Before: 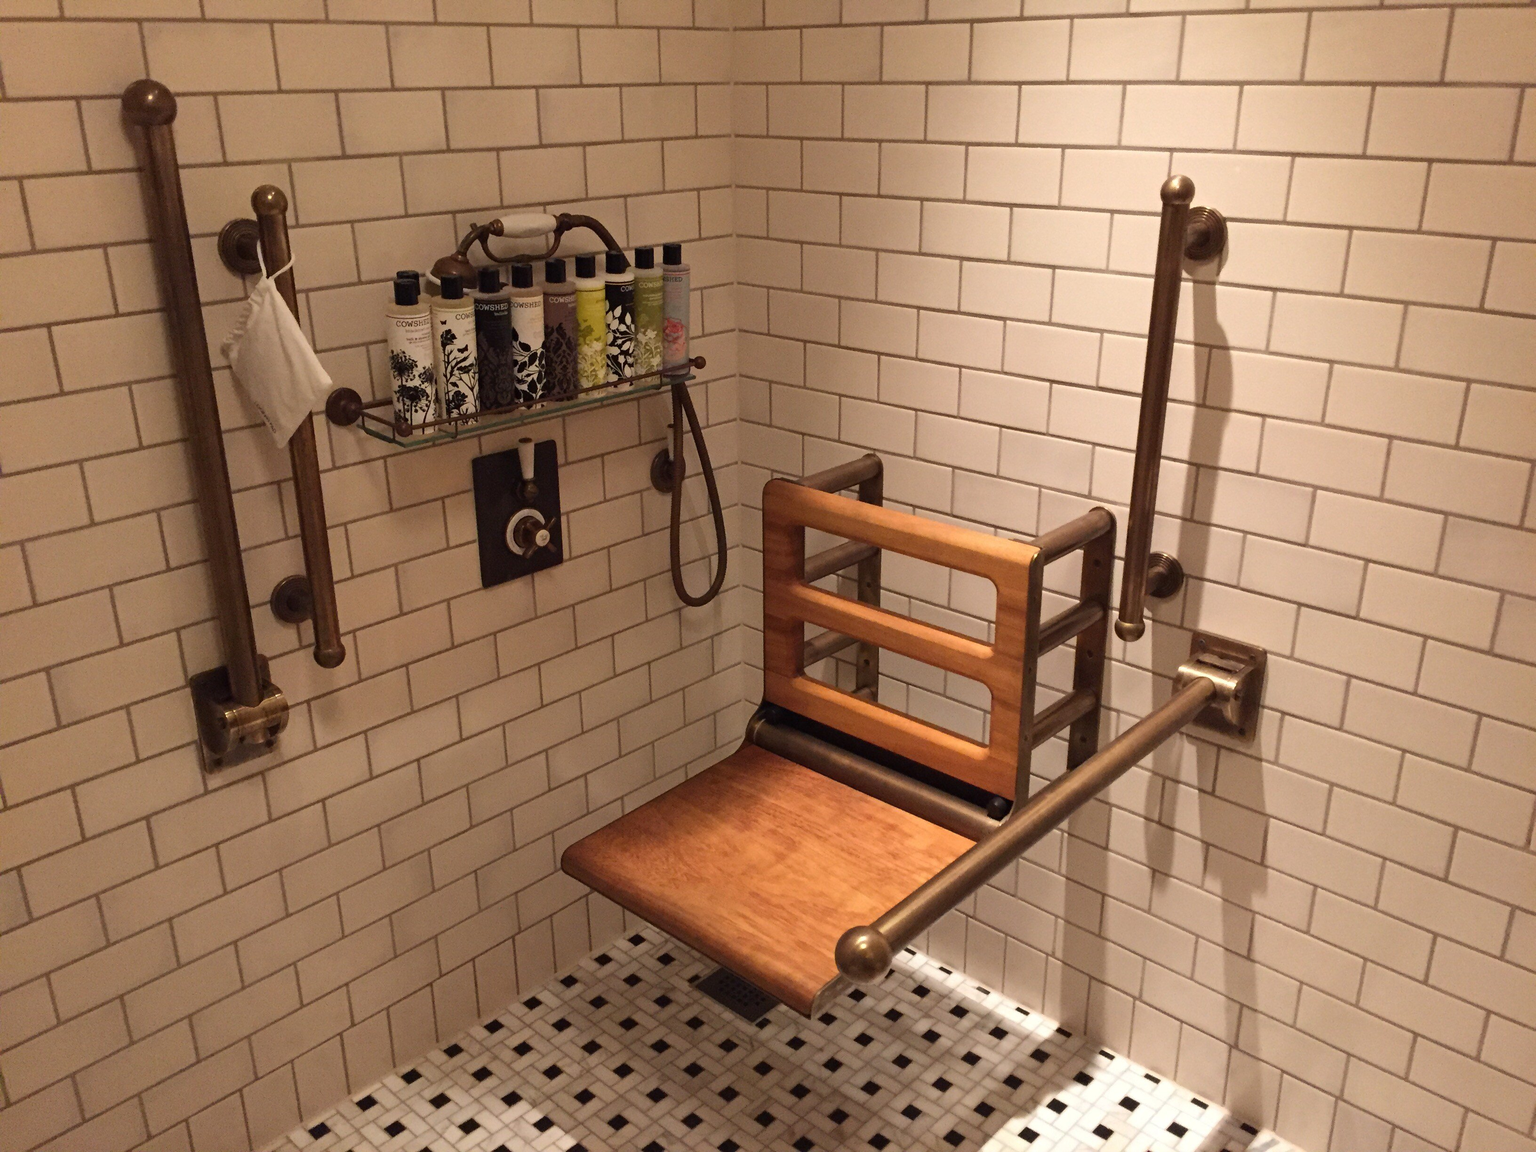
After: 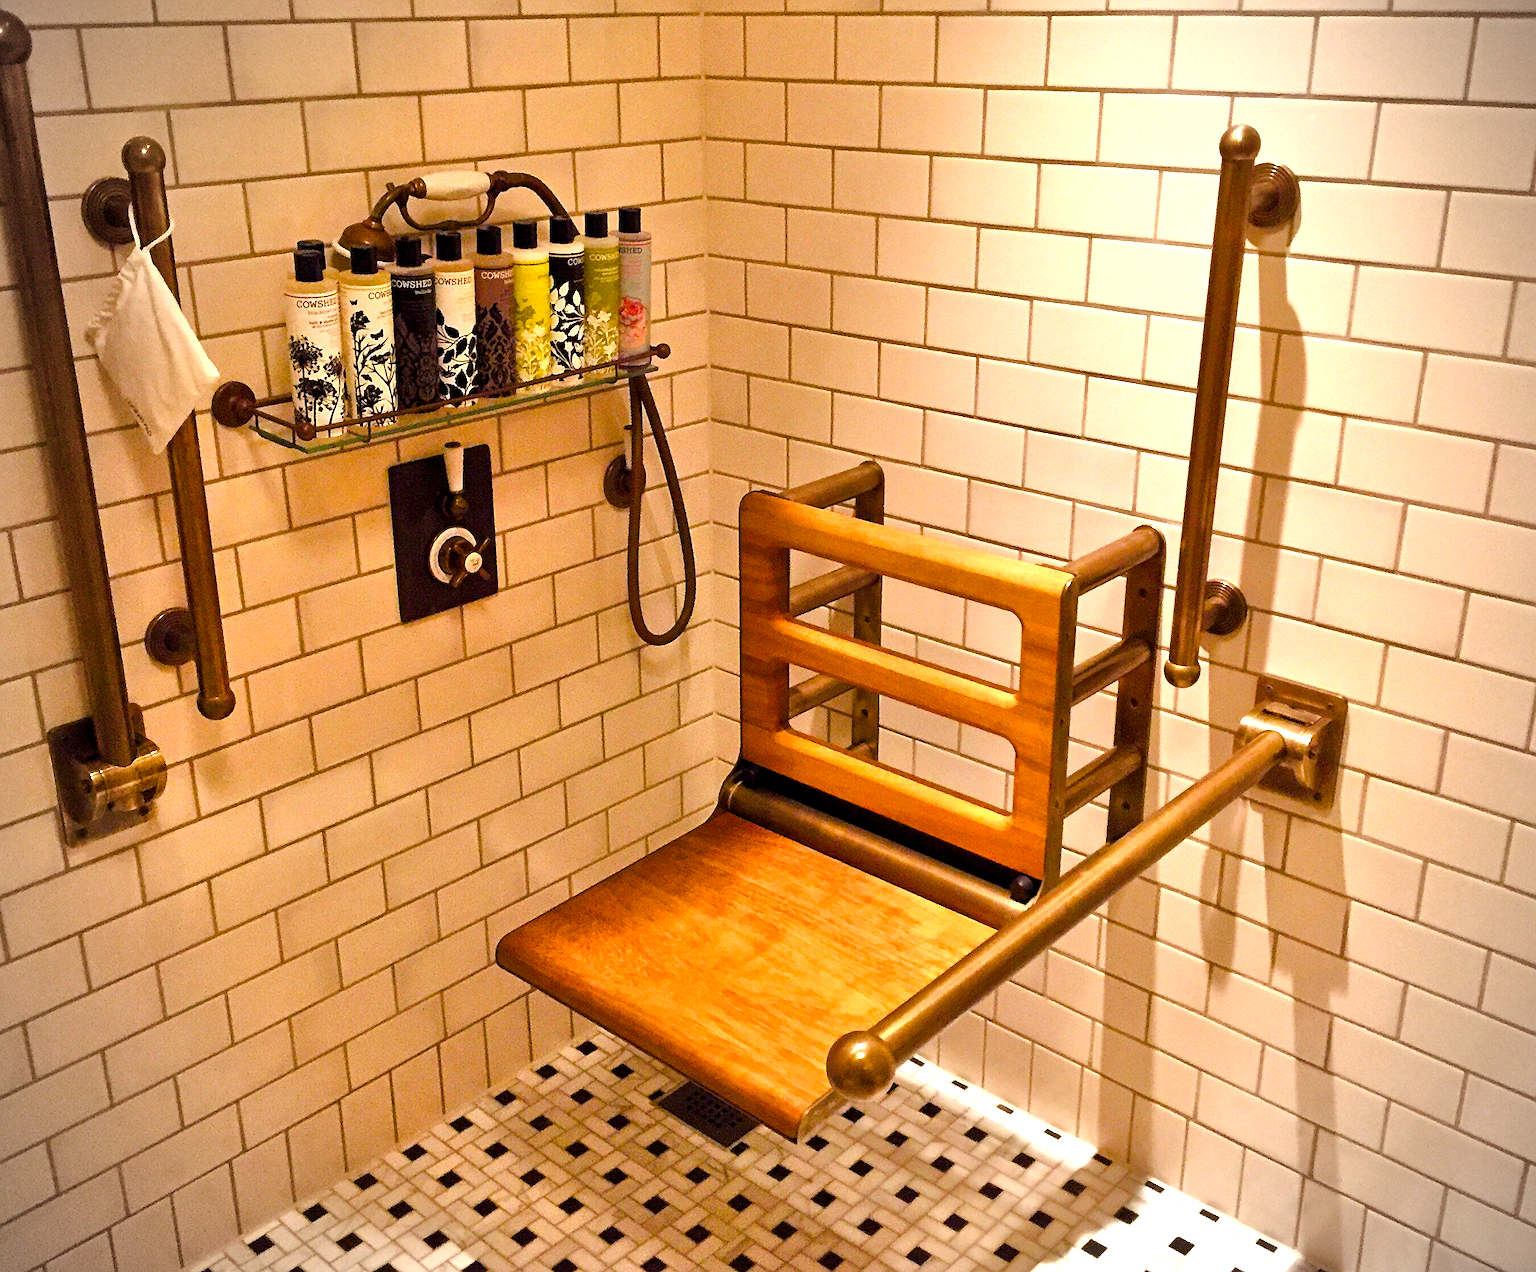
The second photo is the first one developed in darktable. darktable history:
vignetting: on, module defaults
crop: left 9.807%, top 6.259%, right 7.334%, bottom 2.177%
tone equalizer: -7 EV 0.15 EV, -6 EV 0.6 EV, -5 EV 1.15 EV, -4 EV 1.33 EV, -3 EV 1.15 EV, -2 EV 0.6 EV, -1 EV 0.15 EV, mask exposure compensation -0.5 EV
white balance: emerald 1
color balance rgb: global offset › luminance -0.37%, perceptual saturation grading › highlights -17.77%, perceptual saturation grading › mid-tones 33.1%, perceptual saturation grading › shadows 50.52%, perceptual brilliance grading › highlights 20%, perceptual brilliance grading › mid-tones 20%, perceptual brilliance grading › shadows -20%, global vibrance 50%
sharpen: on, module defaults
